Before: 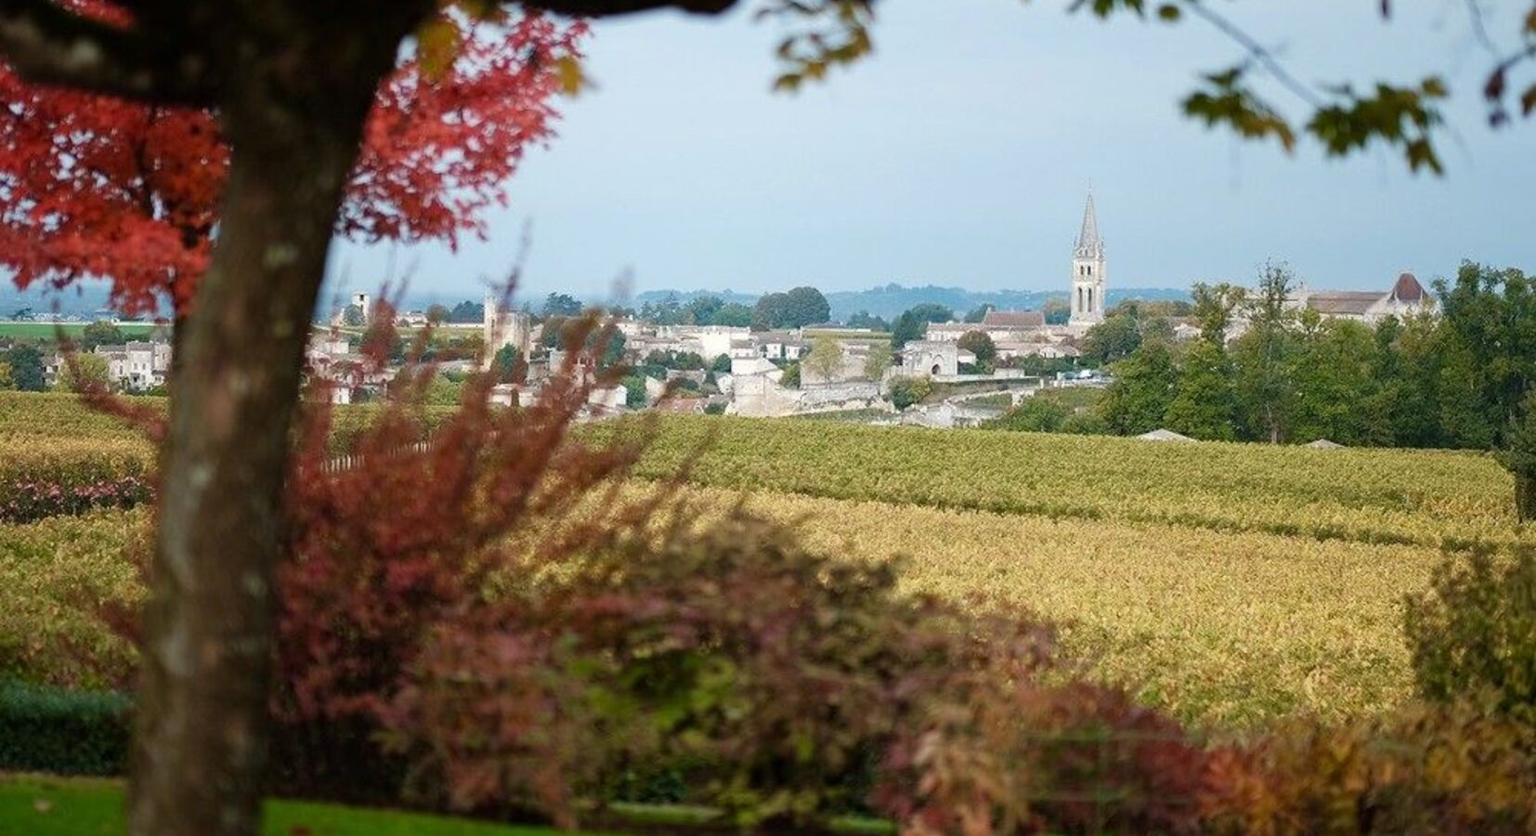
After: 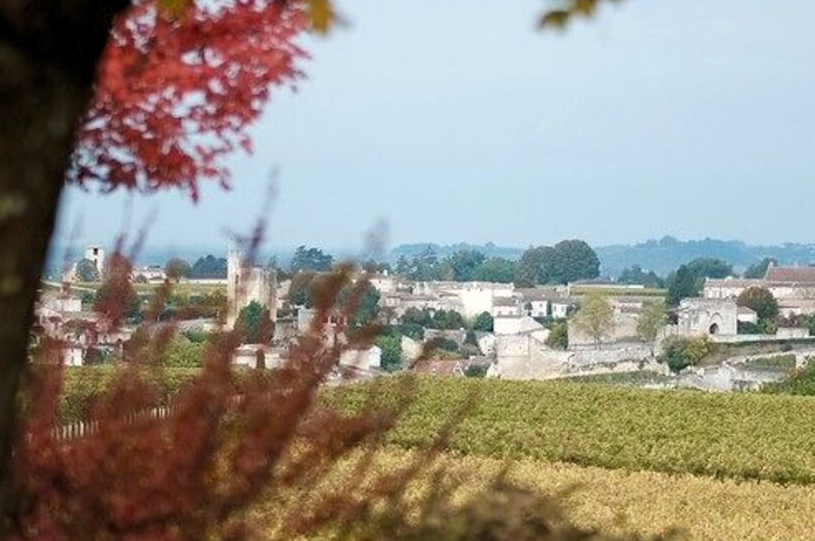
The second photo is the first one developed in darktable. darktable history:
crop: left 17.835%, top 7.675%, right 32.881%, bottom 32.213%
levels: levels [0.026, 0.507, 0.987]
